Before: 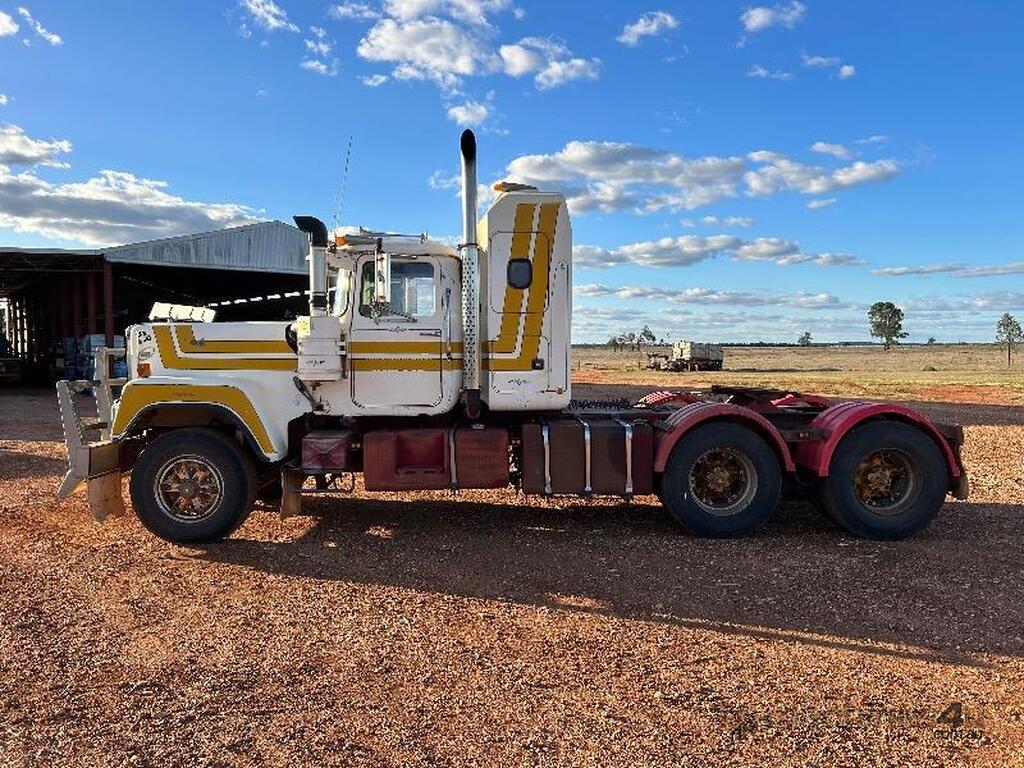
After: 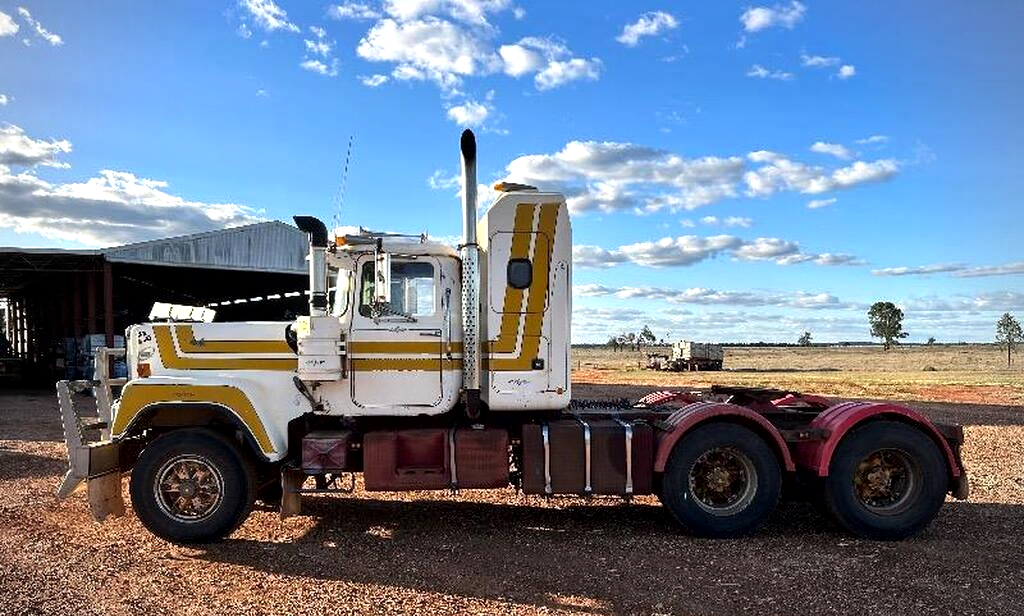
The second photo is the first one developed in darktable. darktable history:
crop: bottom 19.688%
local contrast: mode bilateral grid, contrast 20, coarseness 51, detail 130%, midtone range 0.2
tone equalizer: -8 EV -0.451 EV, -7 EV -0.423 EV, -6 EV -0.327 EV, -5 EV -0.24 EV, -3 EV 0.243 EV, -2 EV 0.36 EV, -1 EV 0.368 EV, +0 EV 0.427 EV, edges refinement/feathering 500, mask exposure compensation -1.57 EV, preserve details no
vignetting: fall-off radius 61.25%, unbound false
